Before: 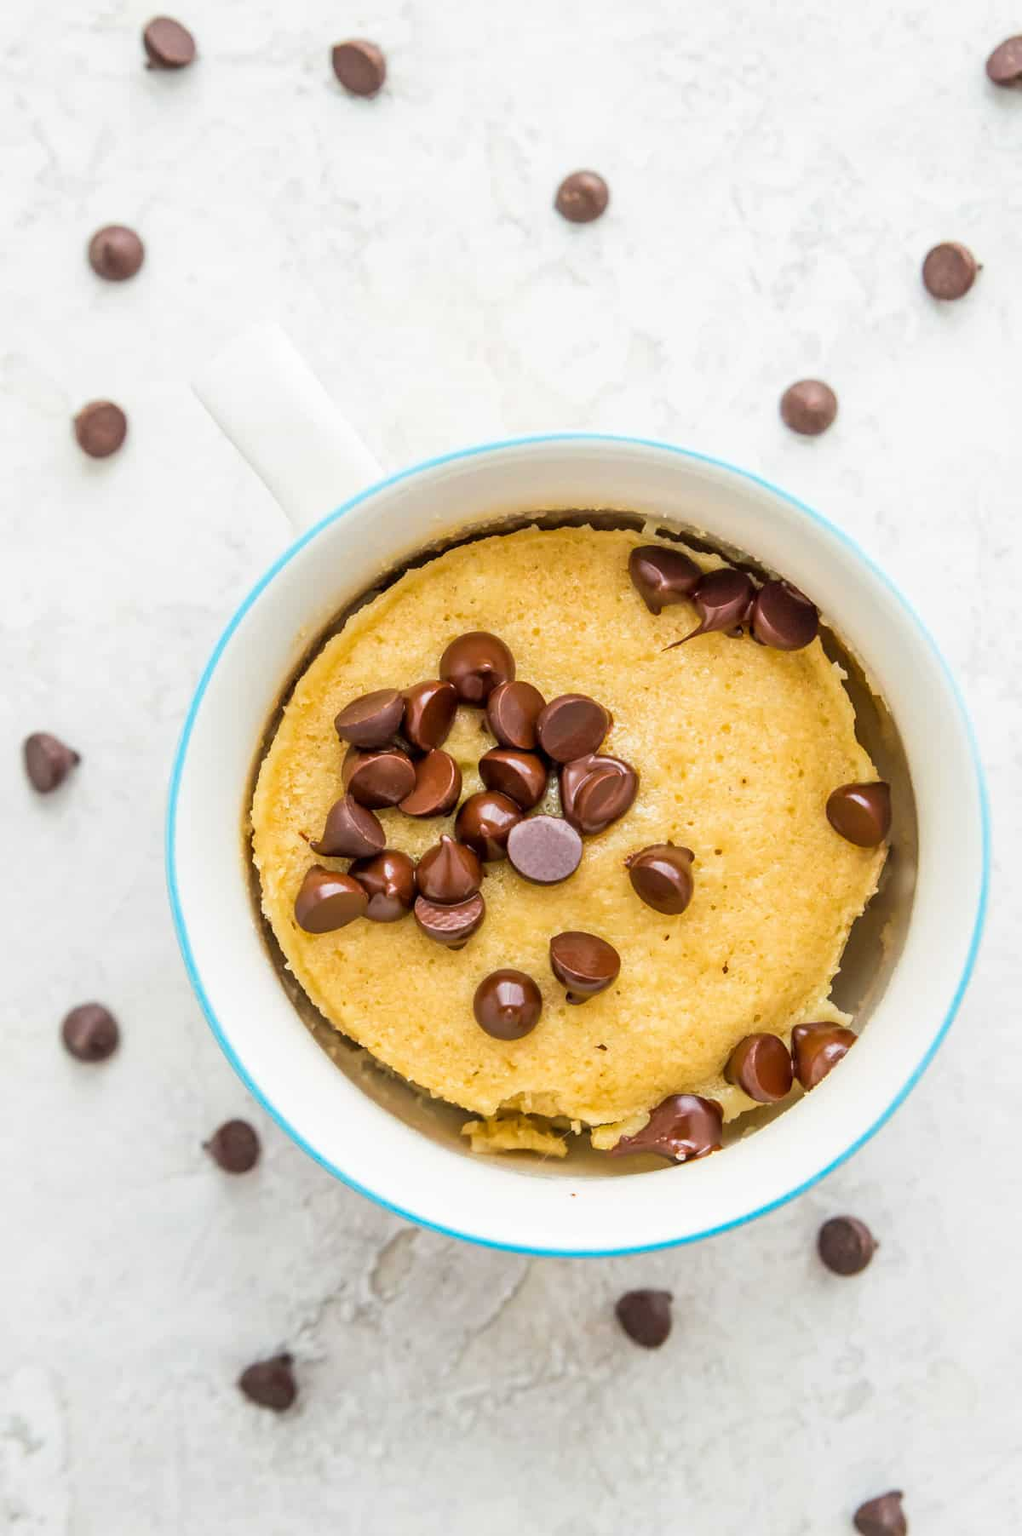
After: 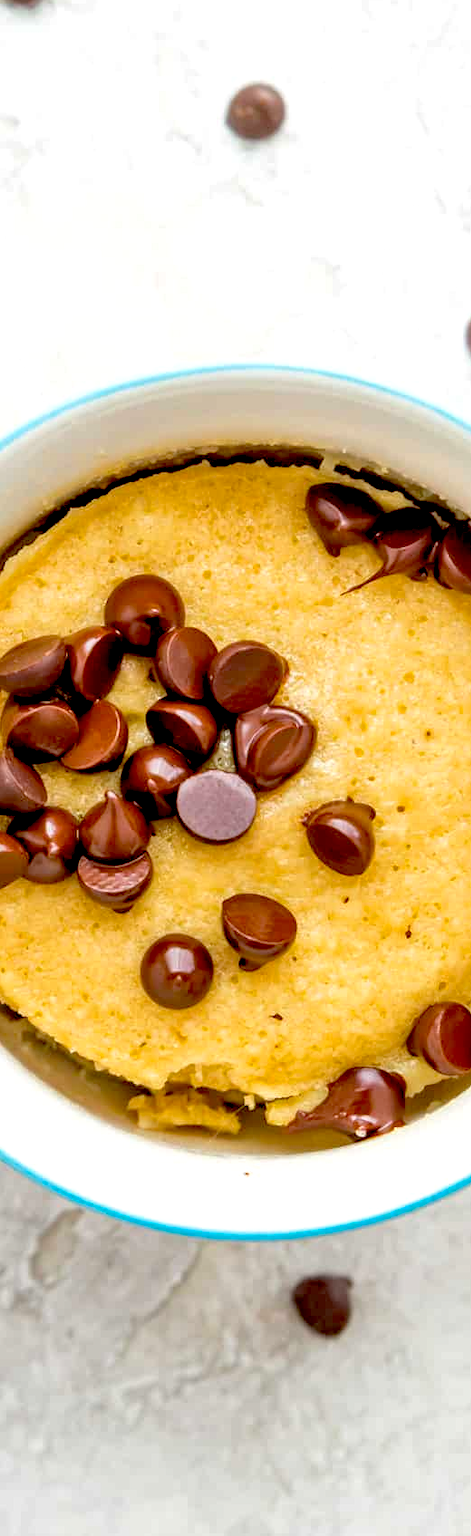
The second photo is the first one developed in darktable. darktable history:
crop: left 33.452%, top 6.025%, right 23.155%
exposure: black level correction 0.031, exposure 0.304 EV, compensate highlight preservation false
shadows and highlights: shadows 25, white point adjustment -3, highlights -30
